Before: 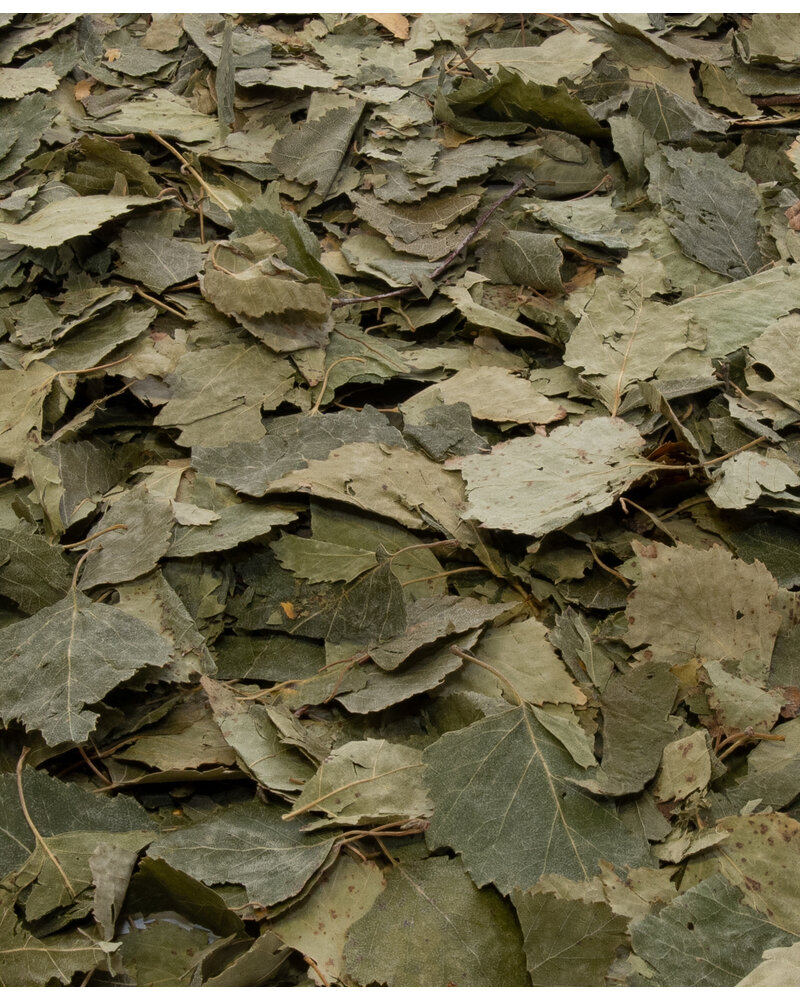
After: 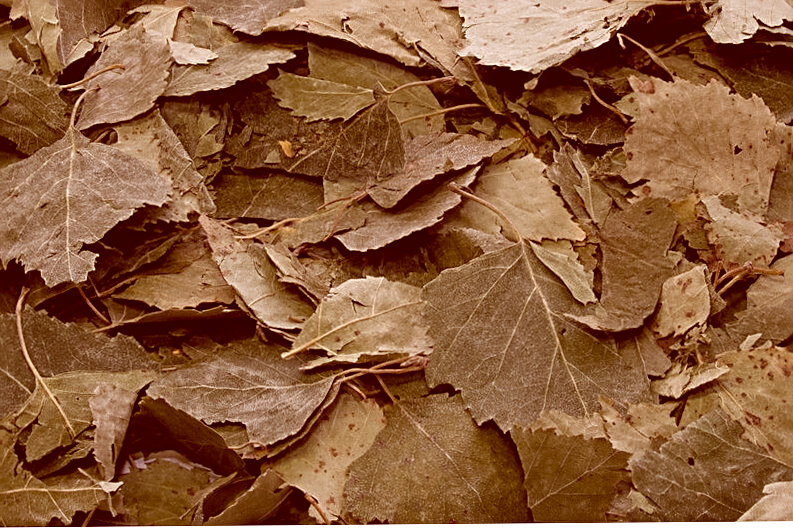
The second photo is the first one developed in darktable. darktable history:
exposure: exposure 0.426 EV, compensate highlight preservation false
white balance: red 0.926, green 1.003, blue 1.133
crop and rotate: top 46.237%
sharpen: radius 2.543, amount 0.636
color correction: highlights a* 9.03, highlights b* 8.71, shadows a* 40, shadows b* 40, saturation 0.8
shadows and highlights: soften with gaussian
rotate and perspective: rotation -0.45°, automatic cropping original format, crop left 0.008, crop right 0.992, crop top 0.012, crop bottom 0.988
